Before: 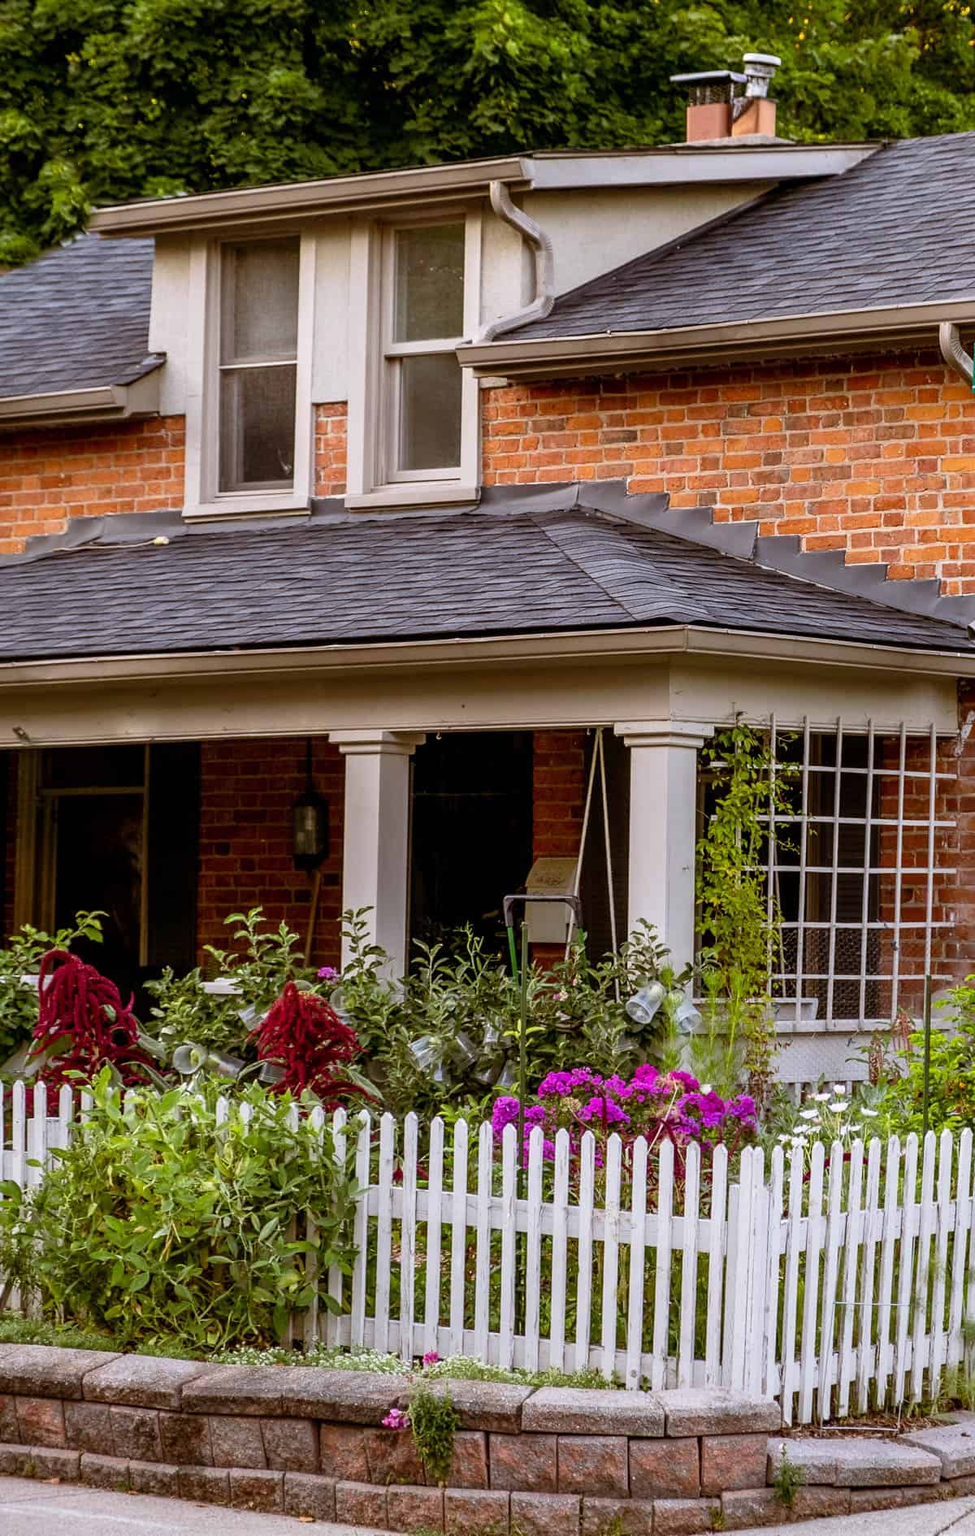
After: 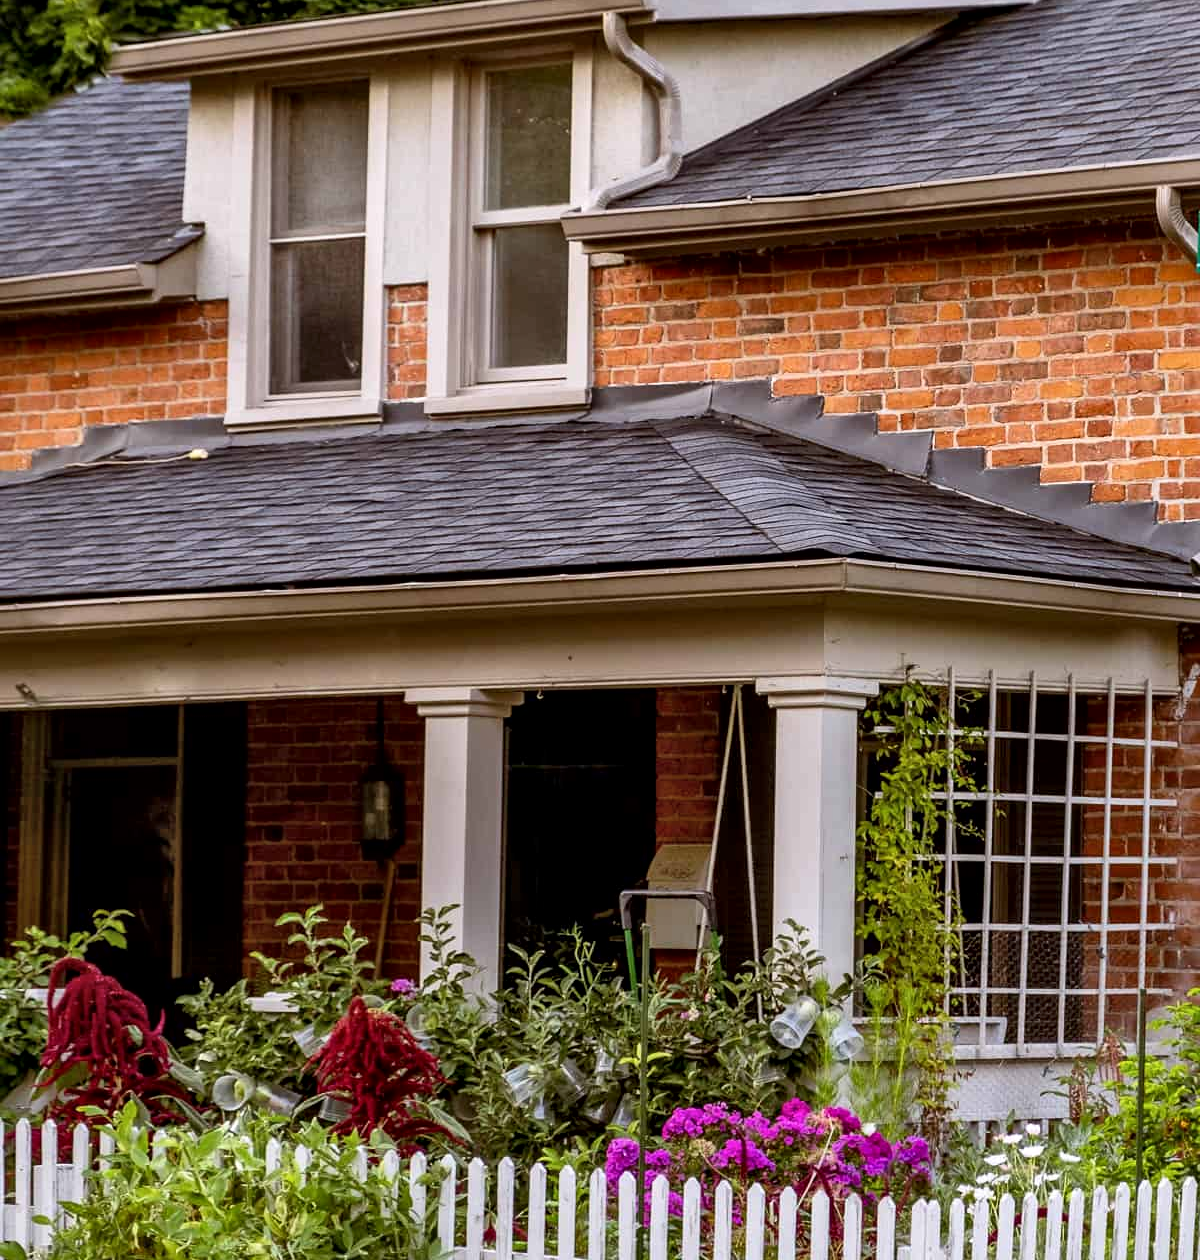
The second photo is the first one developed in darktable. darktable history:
local contrast: mode bilateral grid, contrast 20, coarseness 50, detail 150%, midtone range 0.2
crop: top 11.166%, bottom 22.168%
